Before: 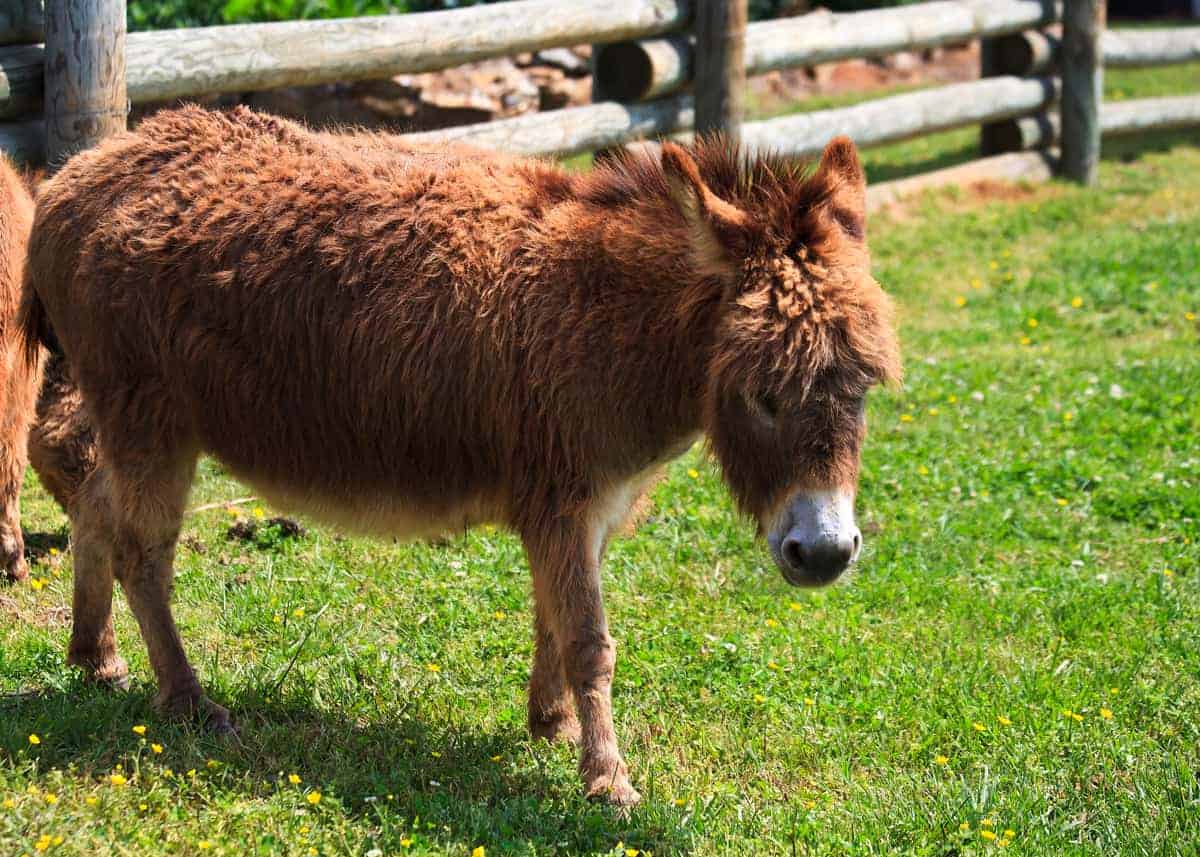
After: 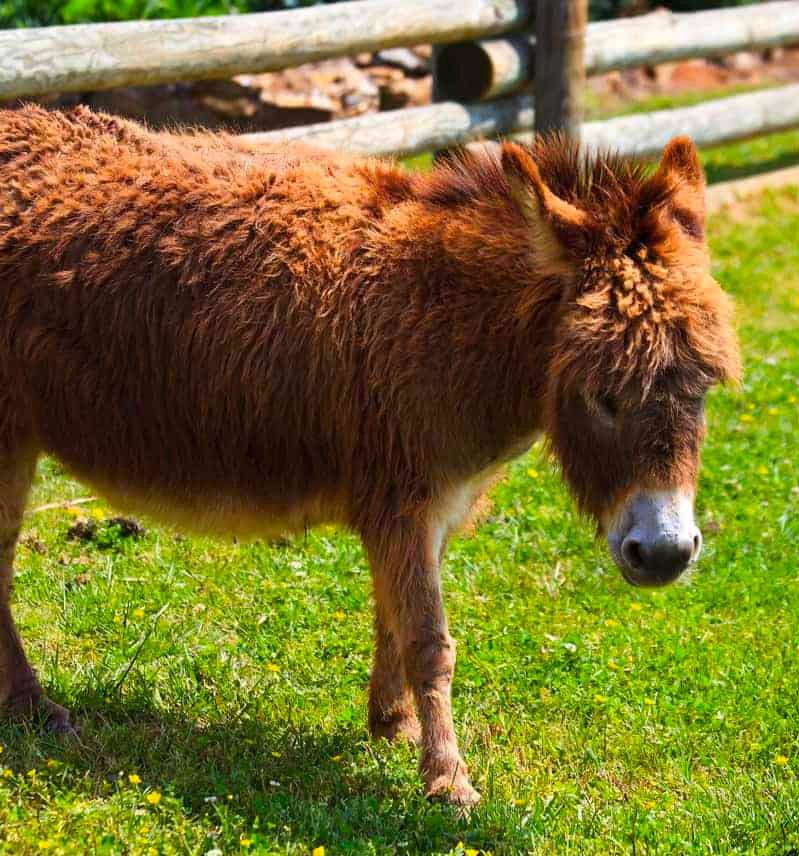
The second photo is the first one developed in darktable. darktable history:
crop and rotate: left 13.345%, right 20.066%
color balance rgb: shadows lift › chroma 1.037%, shadows lift › hue 30.33°, perceptual saturation grading › global saturation 29.928%, global vibrance 8.428%
